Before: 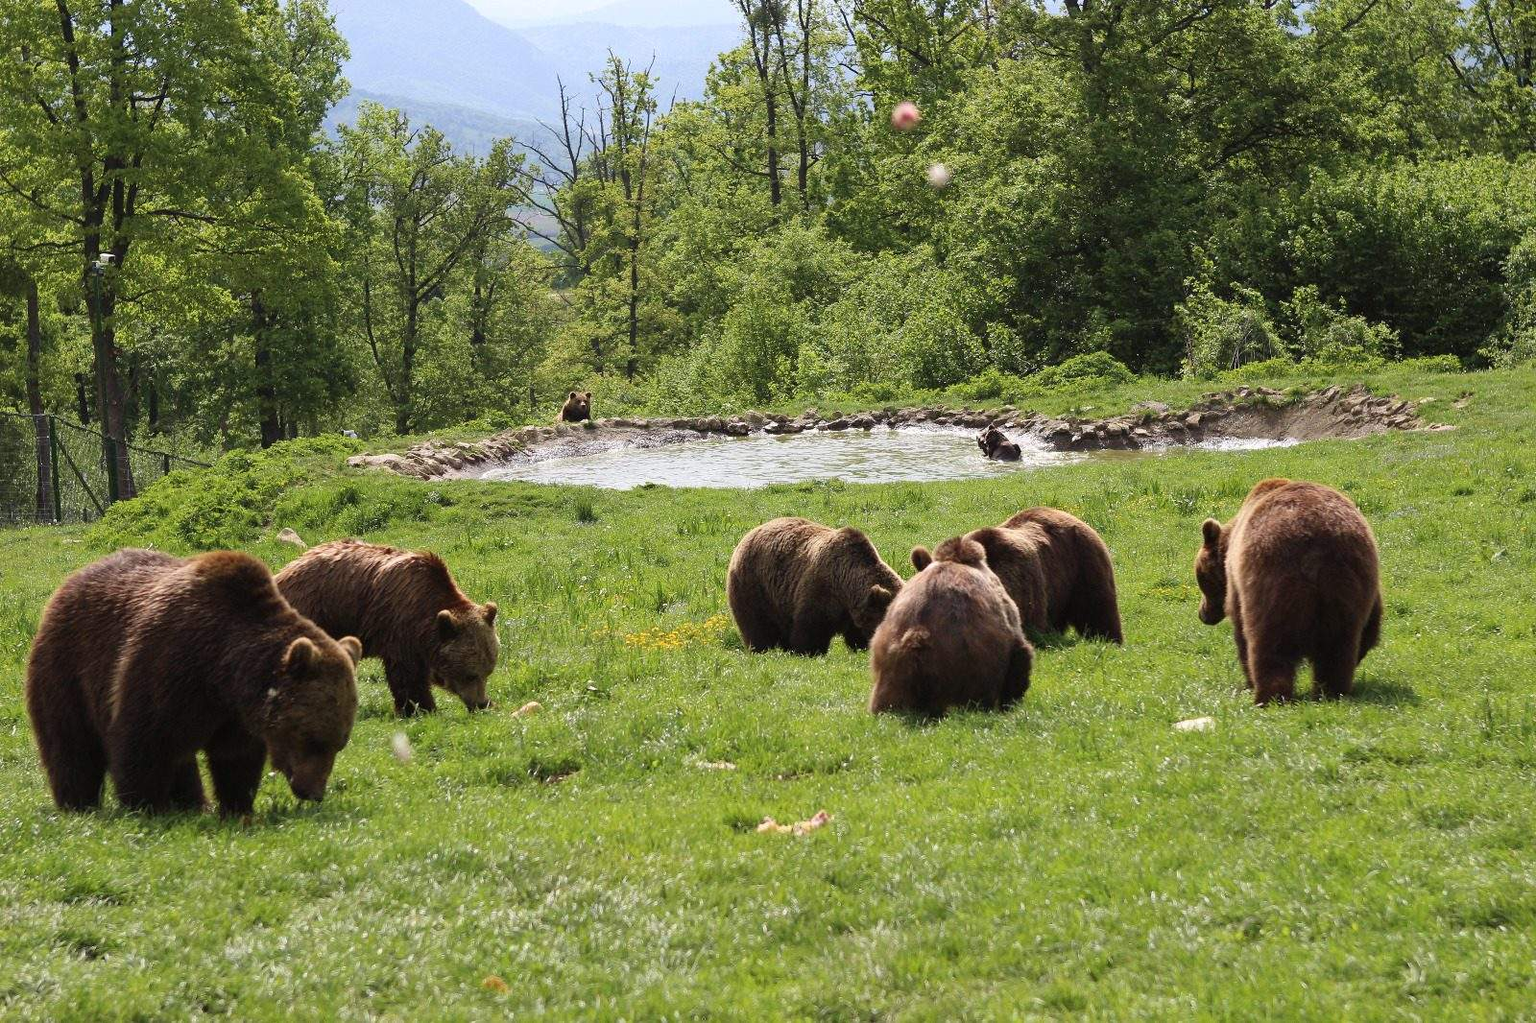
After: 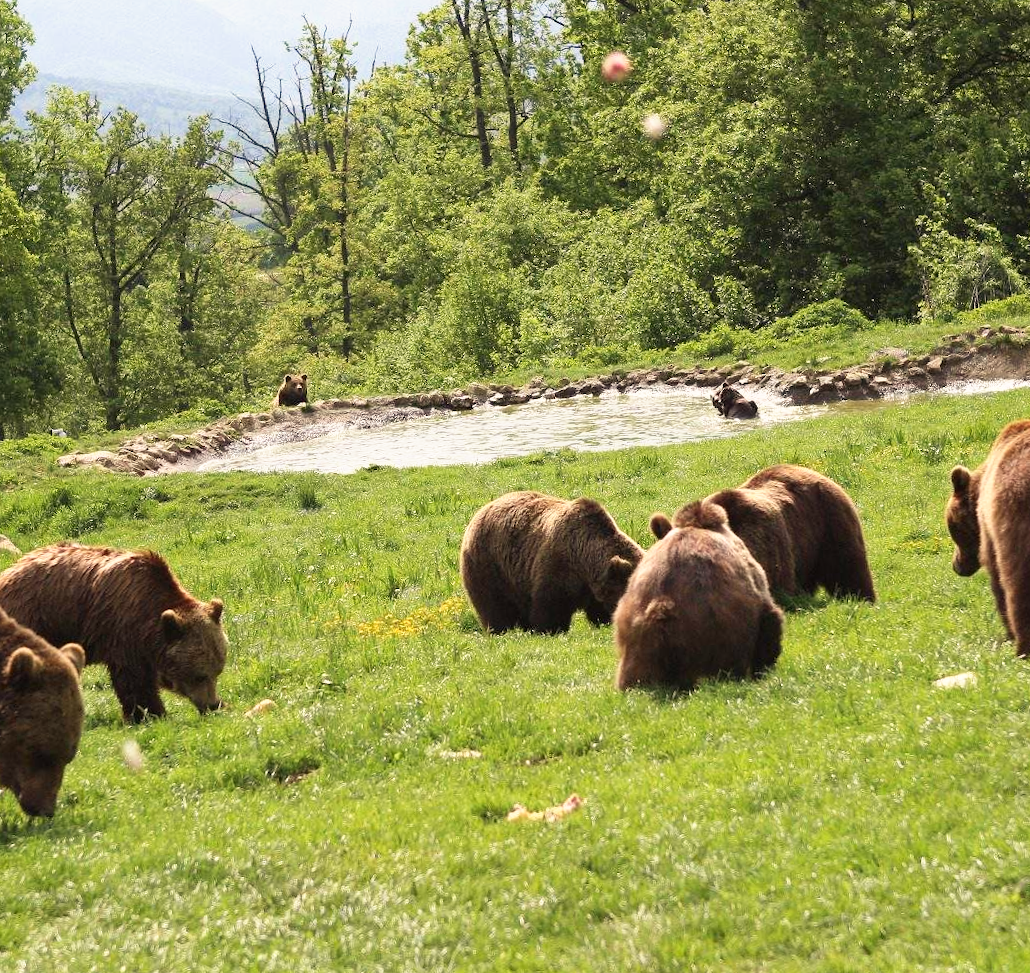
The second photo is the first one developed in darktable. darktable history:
white balance: red 1.045, blue 0.932
crop and rotate: left 17.732%, right 15.423%
rotate and perspective: rotation -3.52°, crop left 0.036, crop right 0.964, crop top 0.081, crop bottom 0.919
base curve: curves: ch0 [(0, 0) (0.688, 0.865) (1, 1)], preserve colors none
